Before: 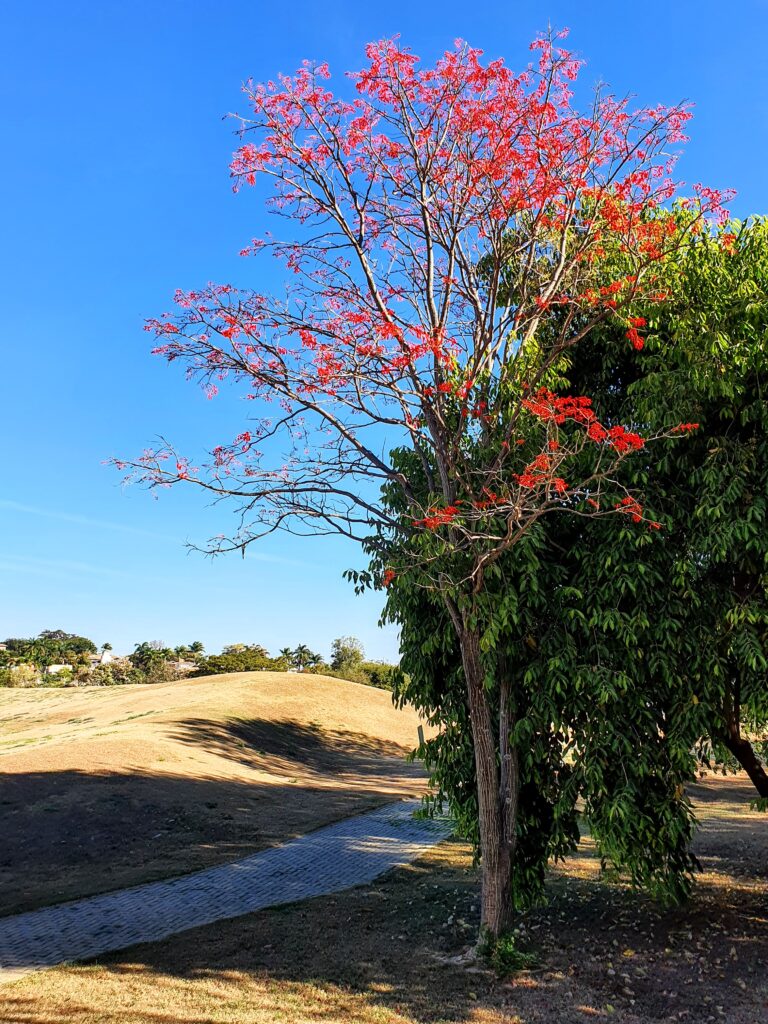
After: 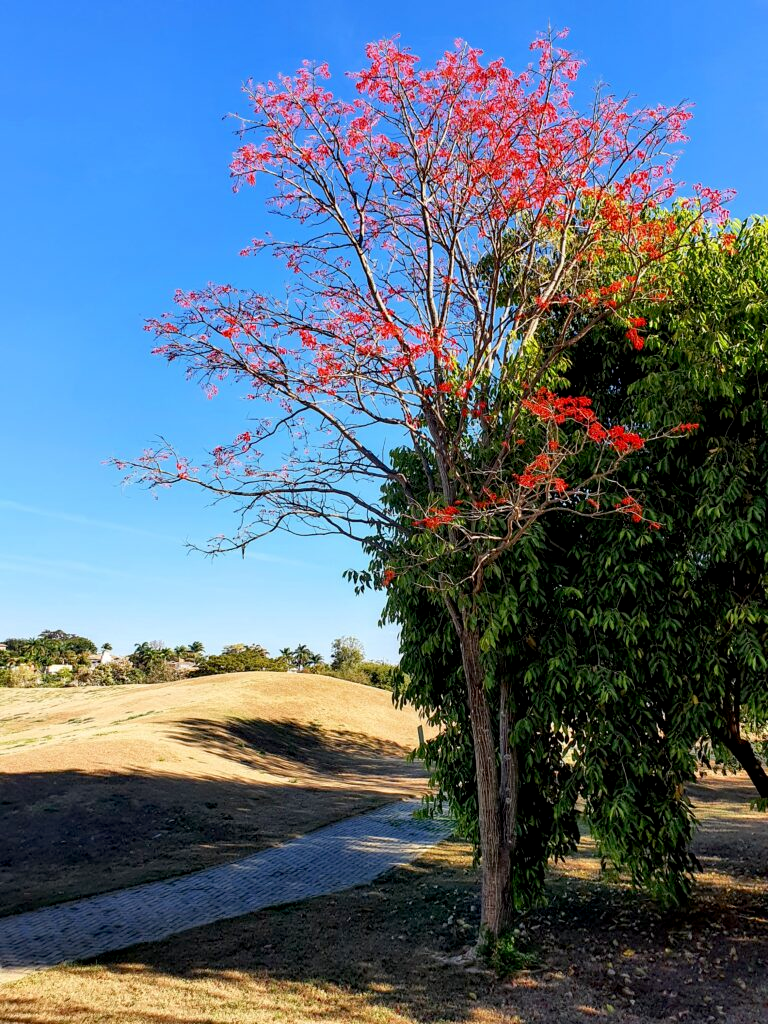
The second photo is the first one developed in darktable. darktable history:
exposure: black level correction 0.005, exposure 0.005 EV, compensate highlight preservation false
